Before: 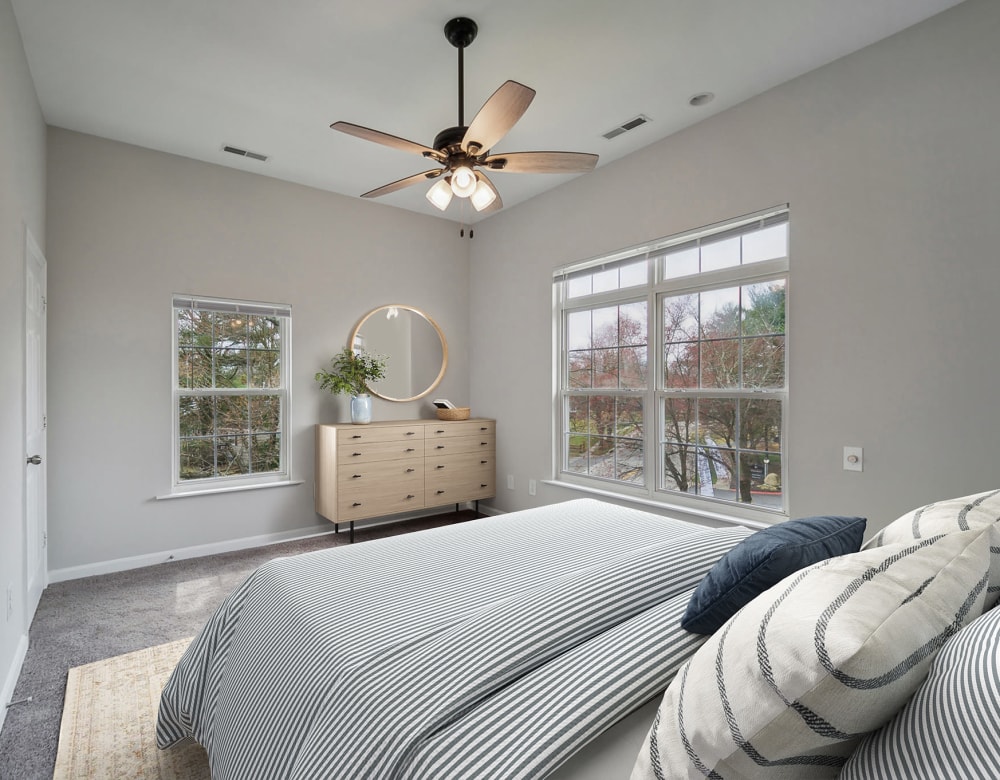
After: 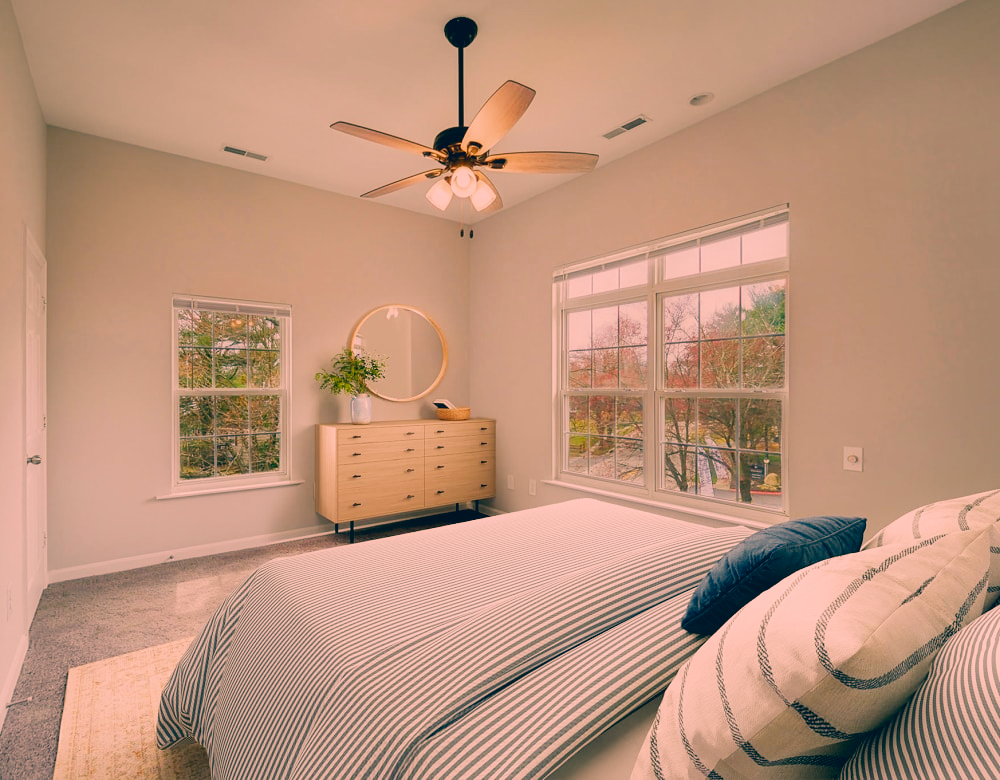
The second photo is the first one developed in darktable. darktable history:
exposure: exposure 0.722 EV, compensate highlight preservation false
filmic rgb: middle gray luminance 29%, black relative exposure -10.3 EV, white relative exposure 5.5 EV, threshold 6 EV, target black luminance 0%, hardness 3.95, latitude 2.04%, contrast 1.132, highlights saturation mix 5%, shadows ↔ highlights balance 15.11%, preserve chrominance no, color science v3 (2019), use custom middle-gray values true, iterations of high-quality reconstruction 0, enable highlight reconstruction true
contrast equalizer: y [[0.5, 0.496, 0.435, 0.435, 0.496, 0.5], [0.5 ×6], [0.5 ×6], [0 ×6], [0 ×6]]
tone equalizer: on, module defaults
white balance: red 1.138, green 0.996, blue 0.812
color correction: highlights a* 17.03, highlights b* 0.205, shadows a* -15.38, shadows b* -14.56, saturation 1.5
